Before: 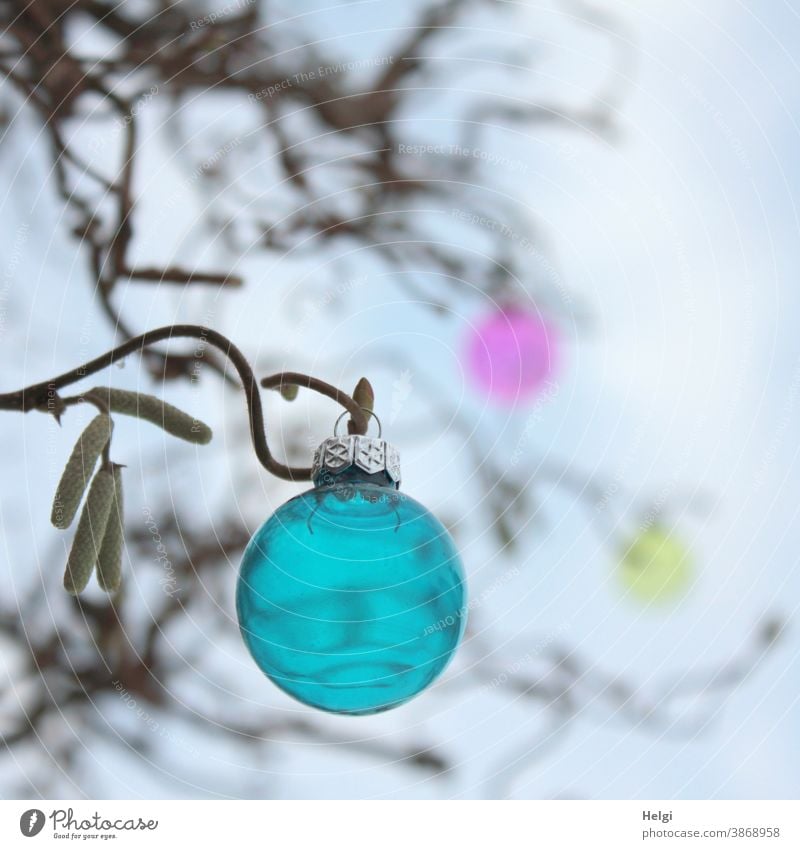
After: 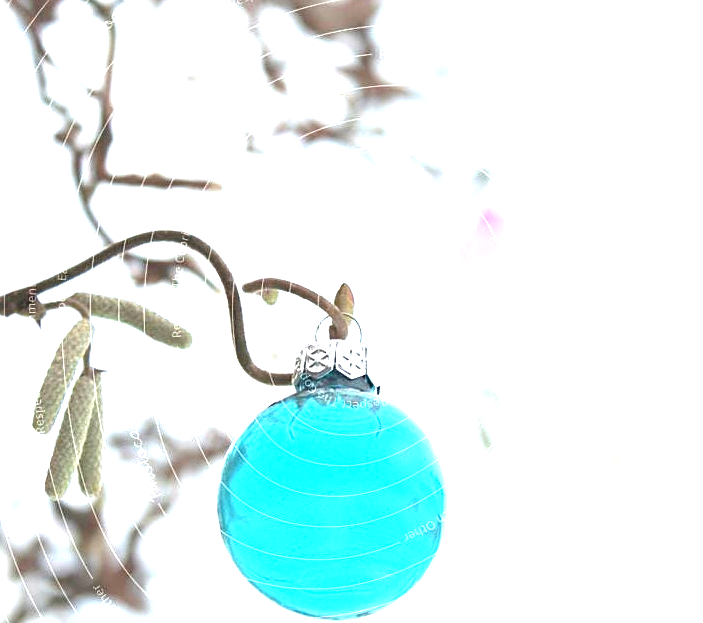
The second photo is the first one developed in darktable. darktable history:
sharpen: on, module defaults
crop and rotate: left 2.459%, top 11.196%, right 9.636%, bottom 15.332%
exposure: exposure 2.023 EV, compensate highlight preservation false
